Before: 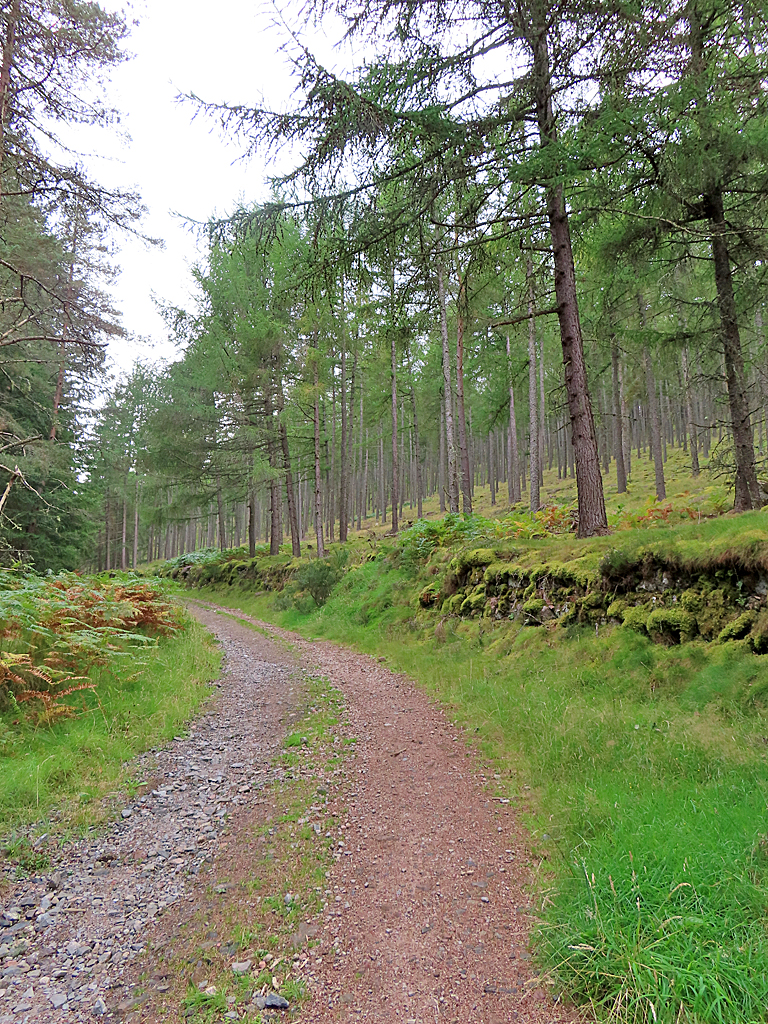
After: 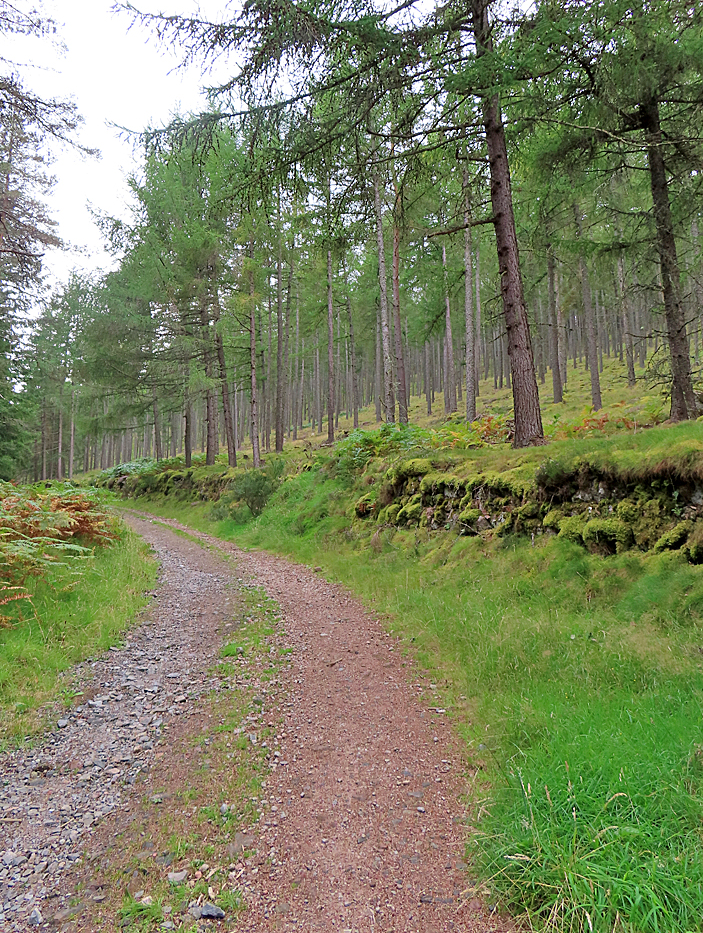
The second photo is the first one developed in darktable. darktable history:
crop and rotate: left 8.36%, top 8.863%
